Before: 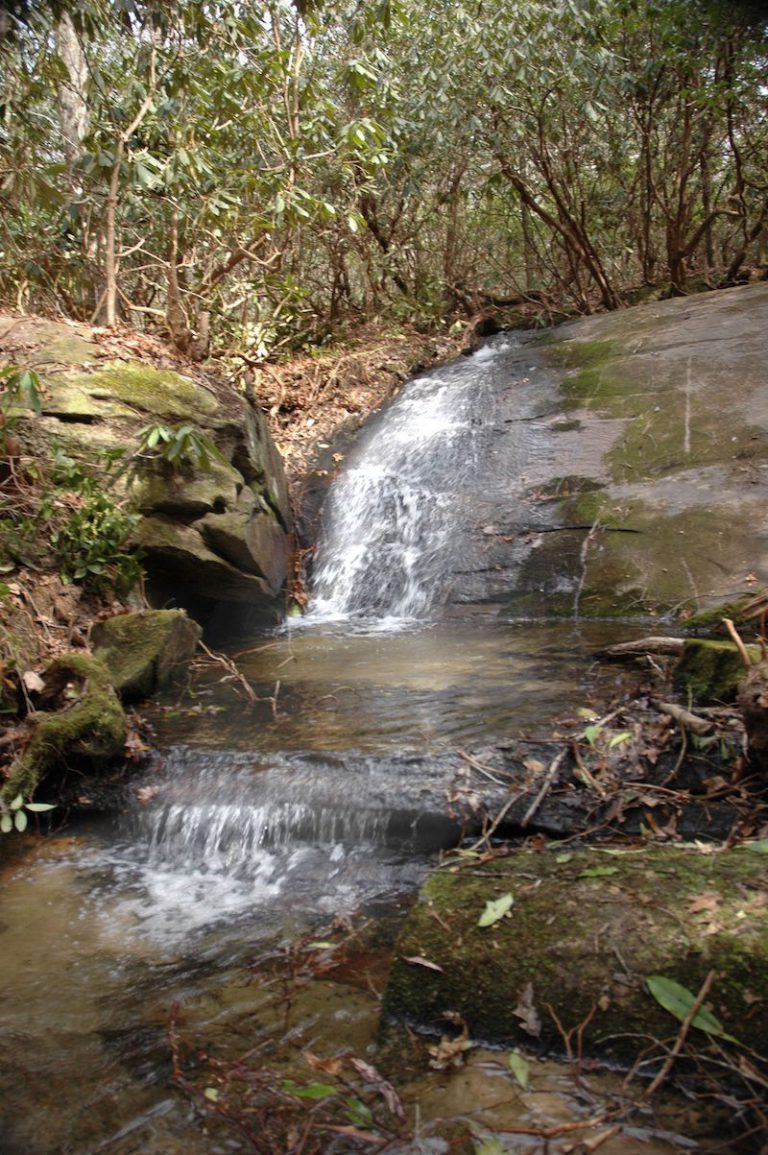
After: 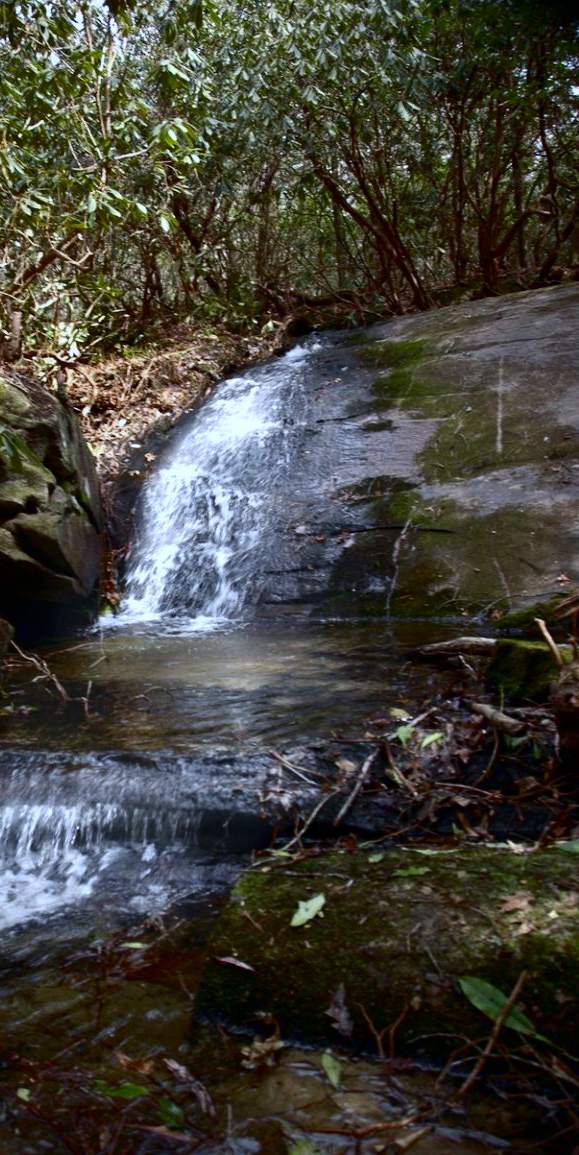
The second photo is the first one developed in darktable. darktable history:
crop and rotate: left 24.6%
white balance: red 0.926, green 1.003, blue 1.133
contrast brightness saturation: contrast 0.19, brightness -0.24, saturation 0.11
